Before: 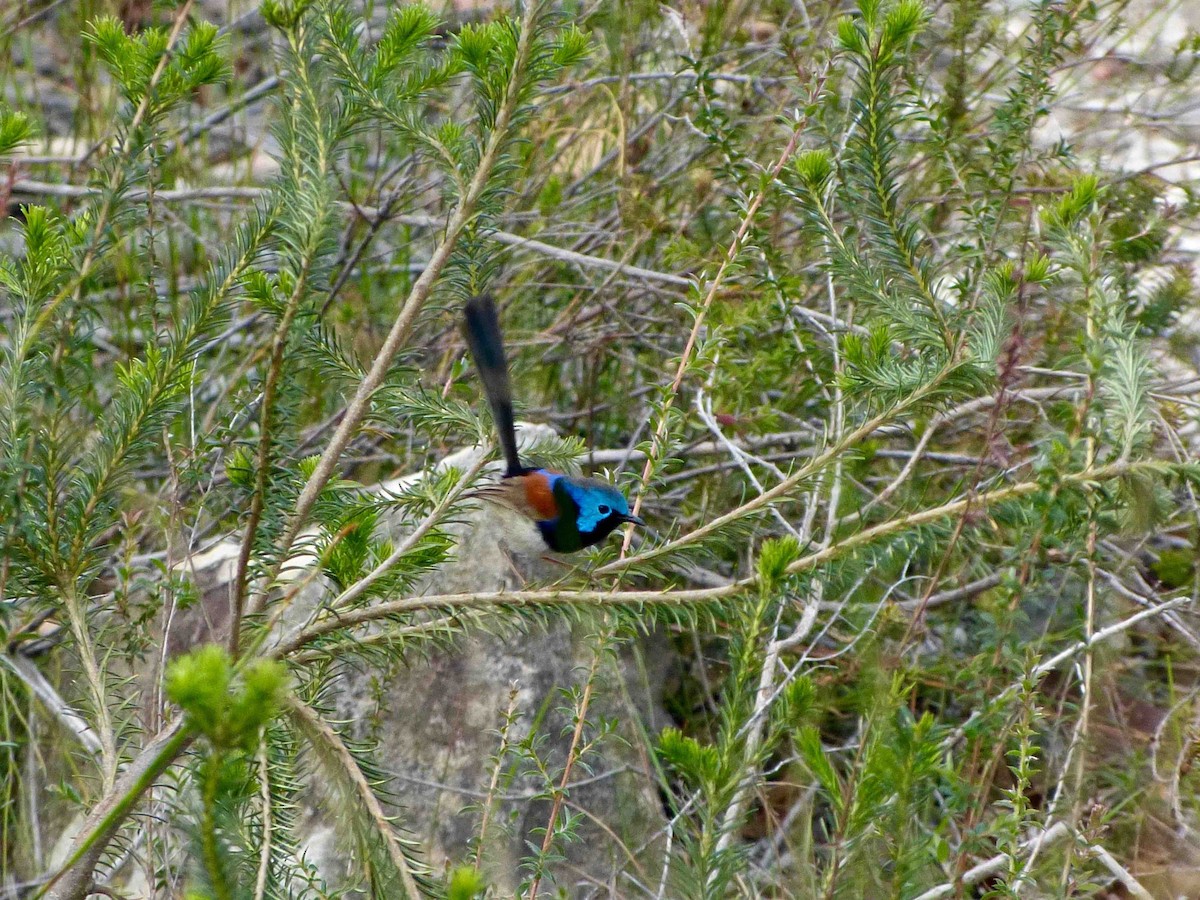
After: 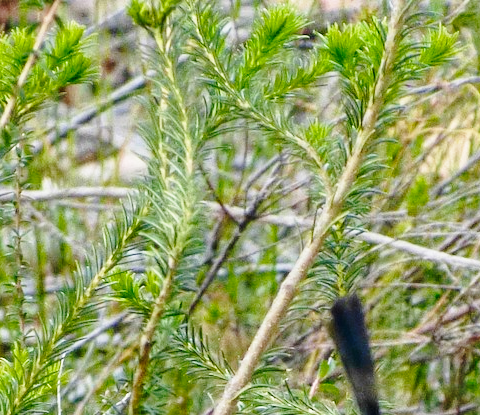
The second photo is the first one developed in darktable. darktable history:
crop and rotate: left 11.165%, top 0.057%, right 48.774%, bottom 53.727%
base curve: curves: ch0 [(0, 0) (0.028, 0.03) (0.121, 0.232) (0.46, 0.748) (0.859, 0.968) (1, 1)], preserve colors none
